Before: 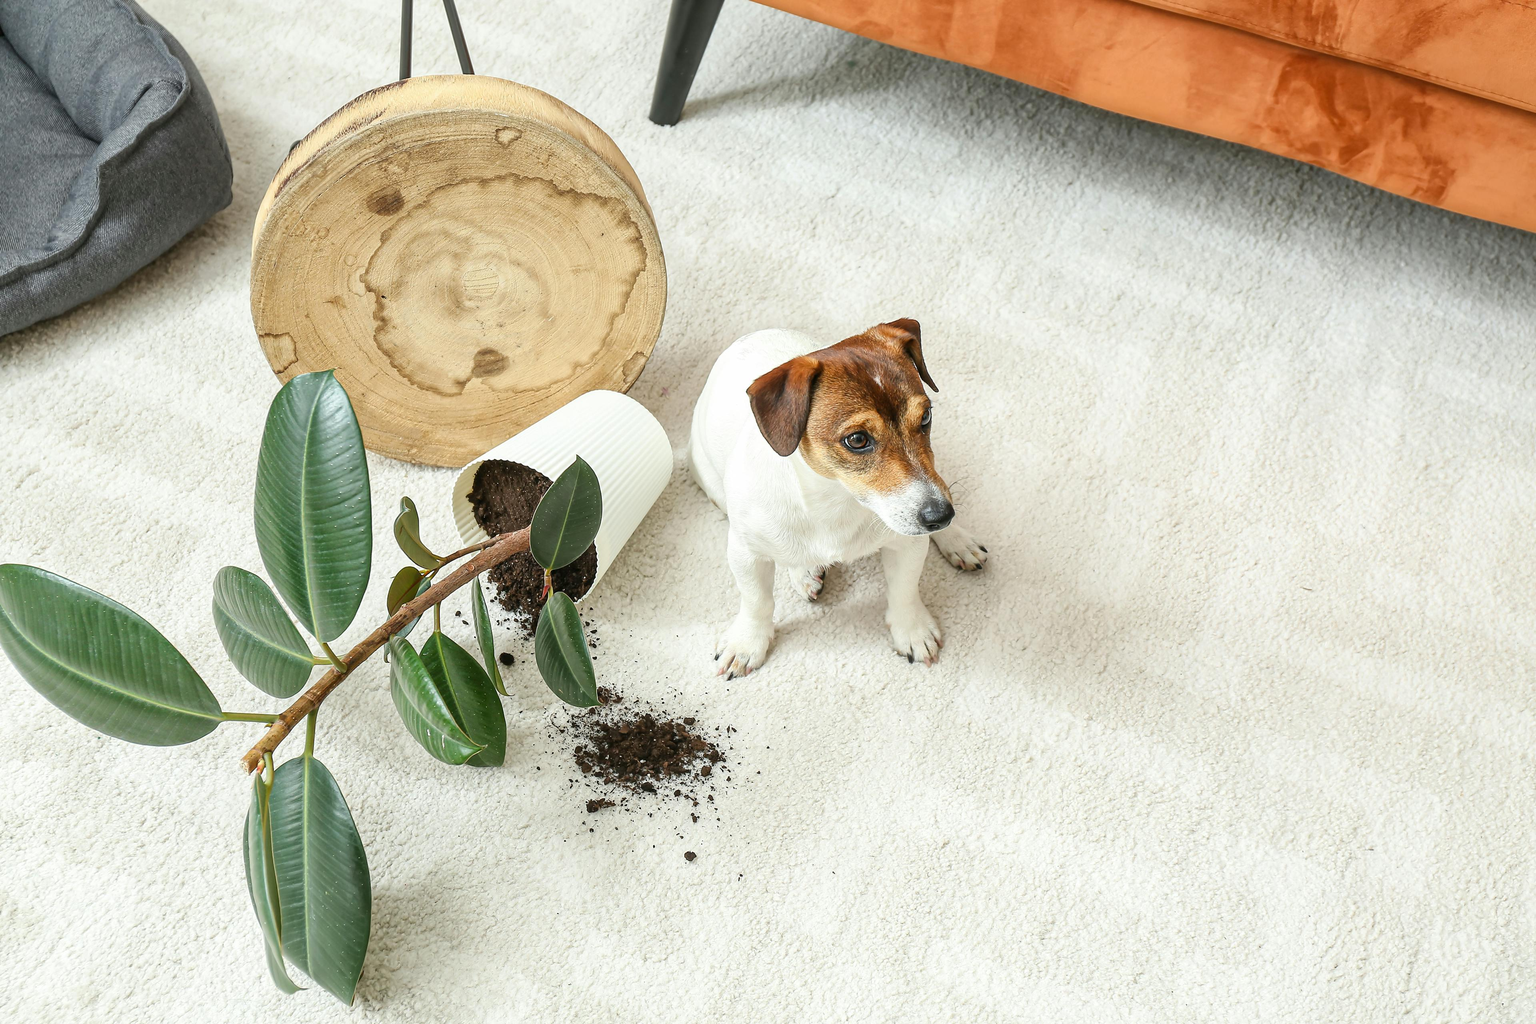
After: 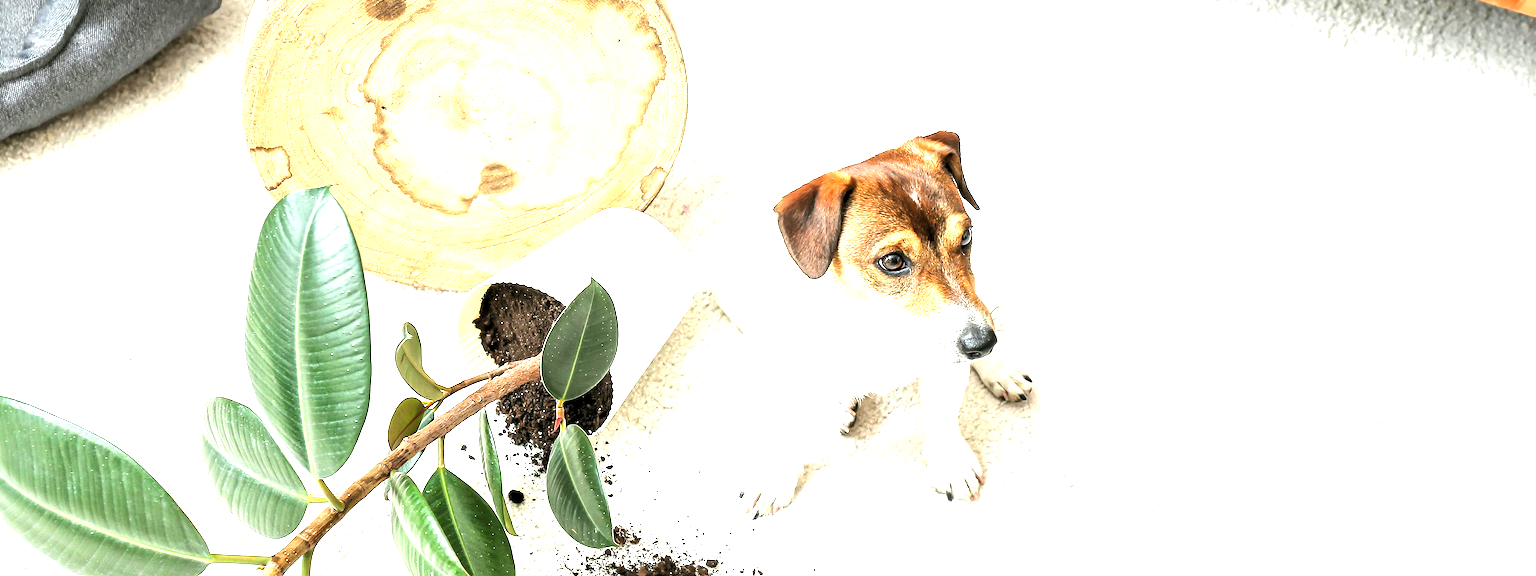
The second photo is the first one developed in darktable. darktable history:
rgb levels: levels [[0.01, 0.419, 0.839], [0, 0.5, 1], [0, 0.5, 1]]
crop: left 1.744%, top 19.225%, right 5.069%, bottom 28.357%
tone equalizer: -8 EV -0.417 EV, -7 EV -0.389 EV, -6 EV -0.333 EV, -5 EV -0.222 EV, -3 EV 0.222 EV, -2 EV 0.333 EV, -1 EV 0.389 EV, +0 EV 0.417 EV, edges refinement/feathering 500, mask exposure compensation -1.57 EV, preserve details no
exposure: black level correction 0, exposure 0.953 EV, compensate exposure bias true, compensate highlight preservation false
